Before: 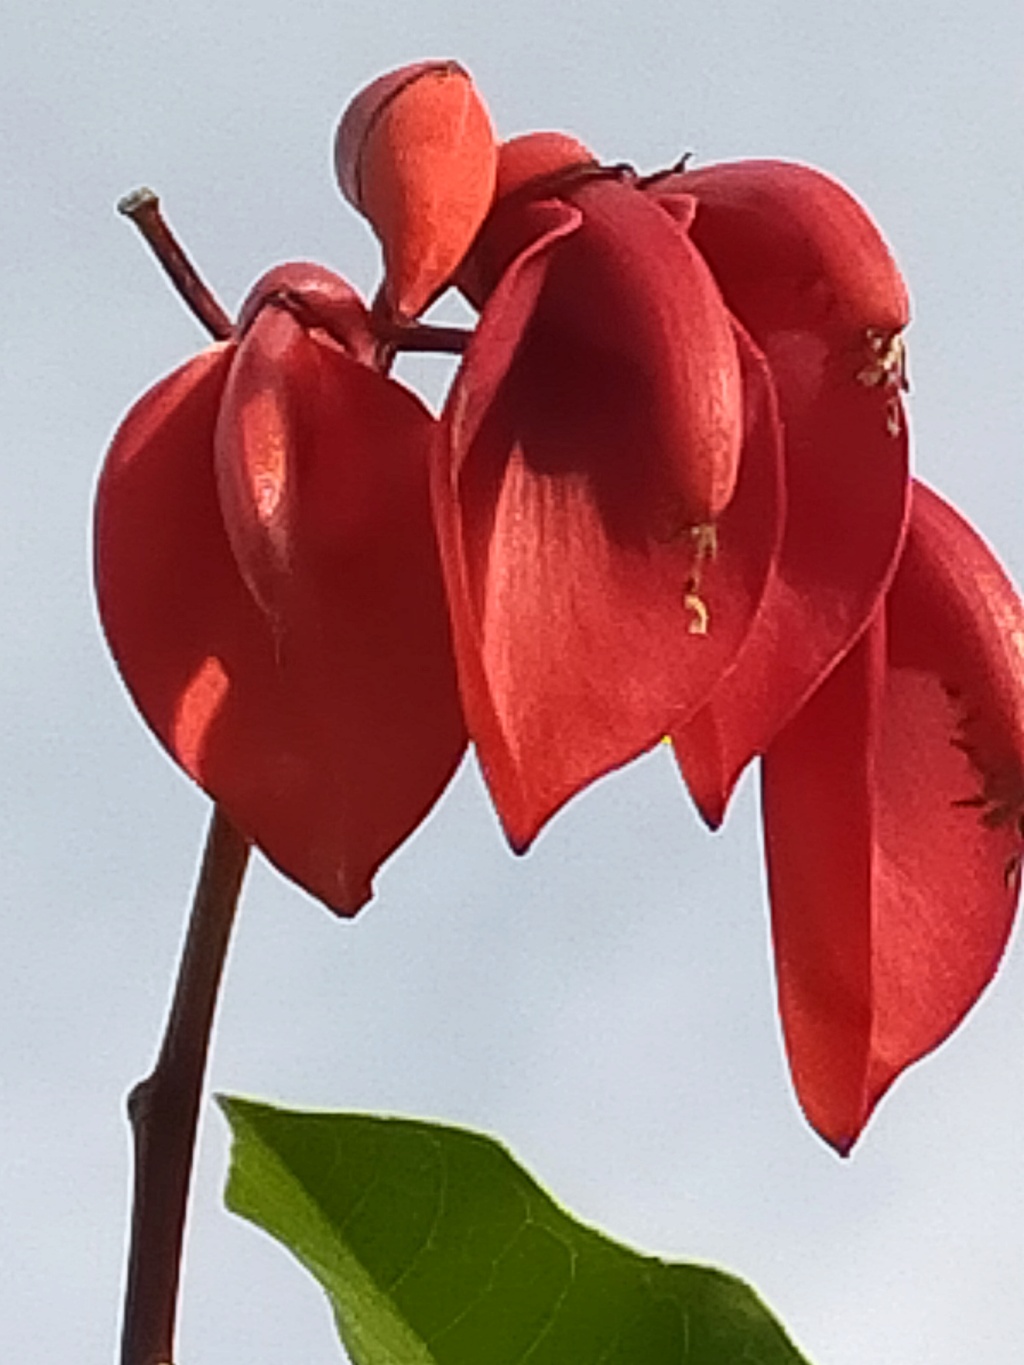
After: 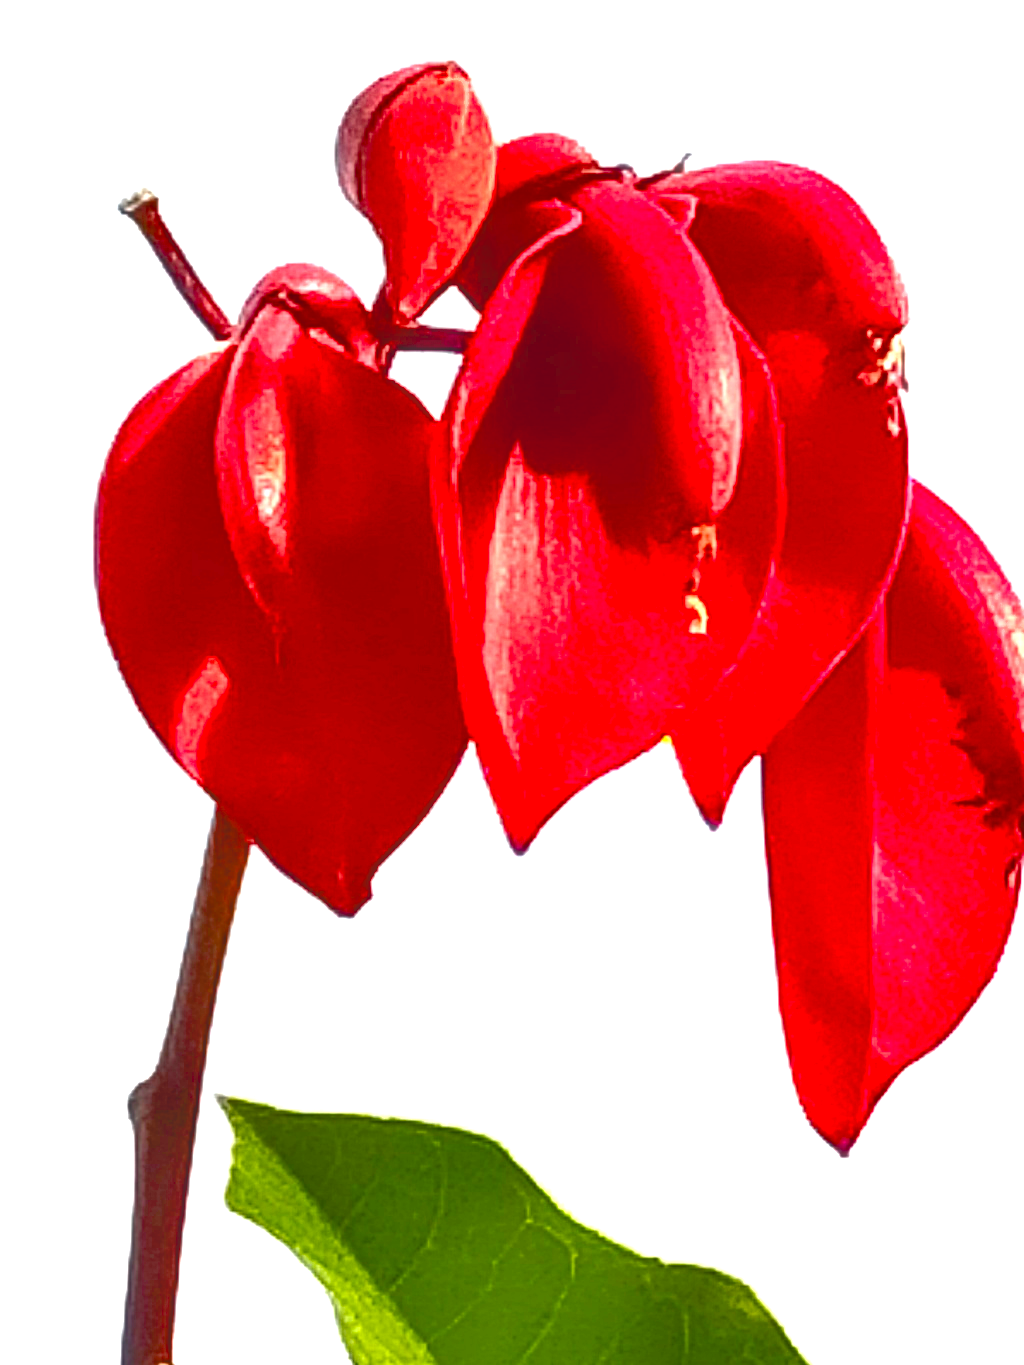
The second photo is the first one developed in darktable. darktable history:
tone equalizer: -8 EV -0.433 EV, -7 EV -0.42 EV, -6 EV -0.312 EV, -5 EV -0.187 EV, -3 EV 0.22 EV, -2 EV 0.337 EV, -1 EV 0.37 EV, +0 EV 0.397 EV
contrast brightness saturation: contrast -0.188, saturation 0.187
shadows and highlights: radius 125.73, shadows 30.34, highlights -31.01, low approximation 0.01, soften with gaussian
color balance rgb: highlights gain › chroma 1.064%, highlights gain › hue 70.77°, global offset › luminance -0.512%, perceptual saturation grading › global saturation 27.615%, perceptual saturation grading › highlights -25.457%, perceptual saturation grading › shadows 25.637%, global vibrance 0.778%, saturation formula JzAzBz (2021)
color correction: highlights b* -0.022
exposure: black level correction 0.001, exposure 1.398 EV, compensate highlight preservation false
local contrast: on, module defaults
haze removal: strength -0.093, compatibility mode true, adaptive false
